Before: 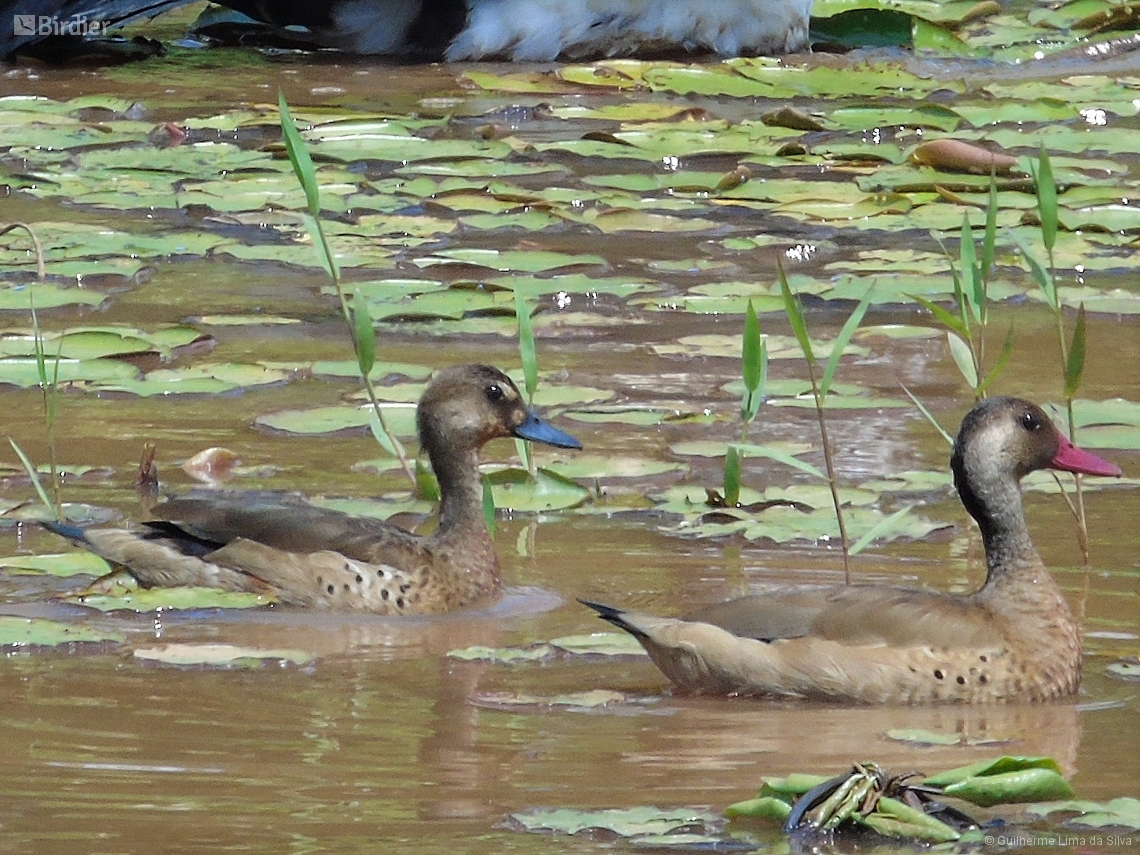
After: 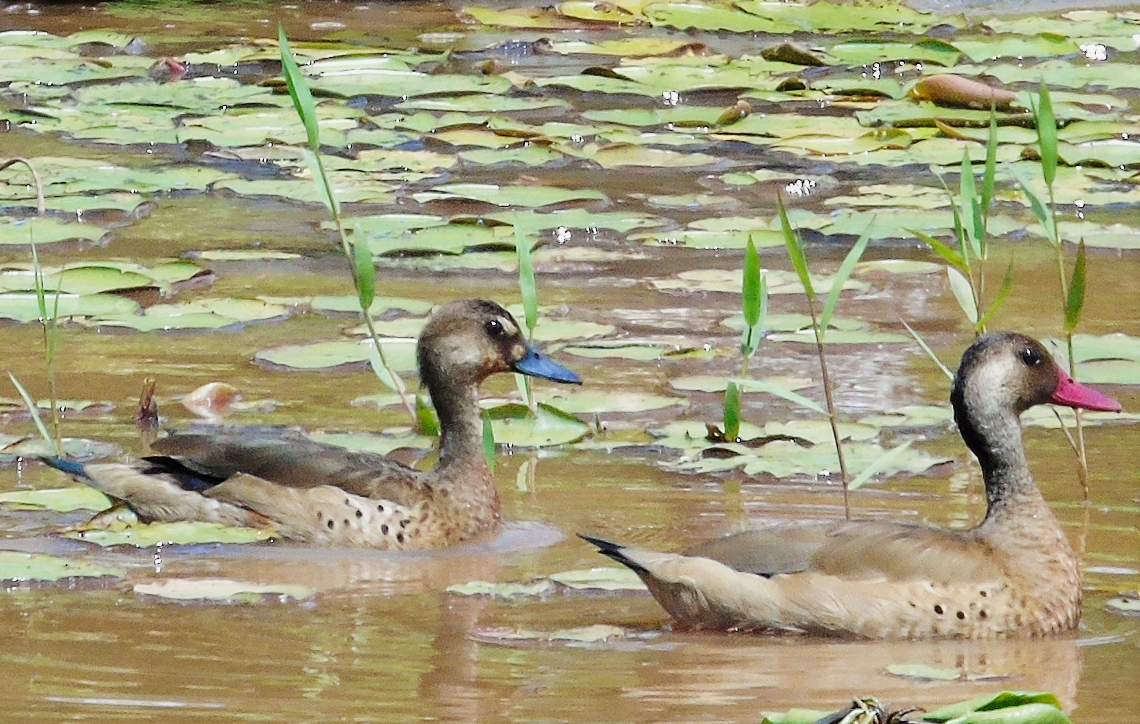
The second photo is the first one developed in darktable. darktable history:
tone curve: curves: ch0 [(0, 0) (0.042, 0.023) (0.157, 0.114) (0.302, 0.308) (0.44, 0.507) (0.607, 0.705) (0.824, 0.882) (1, 0.965)]; ch1 [(0, 0) (0.339, 0.334) (0.445, 0.419) (0.476, 0.454) (0.503, 0.501) (0.517, 0.513) (0.551, 0.567) (0.622, 0.662) (0.706, 0.741) (1, 1)]; ch2 [(0, 0) (0.327, 0.318) (0.417, 0.426) (0.46, 0.453) (0.502, 0.5) (0.514, 0.524) (0.547, 0.572) (0.615, 0.656) (0.717, 0.778) (1, 1)], preserve colors none
crop: top 7.604%, bottom 7.708%
